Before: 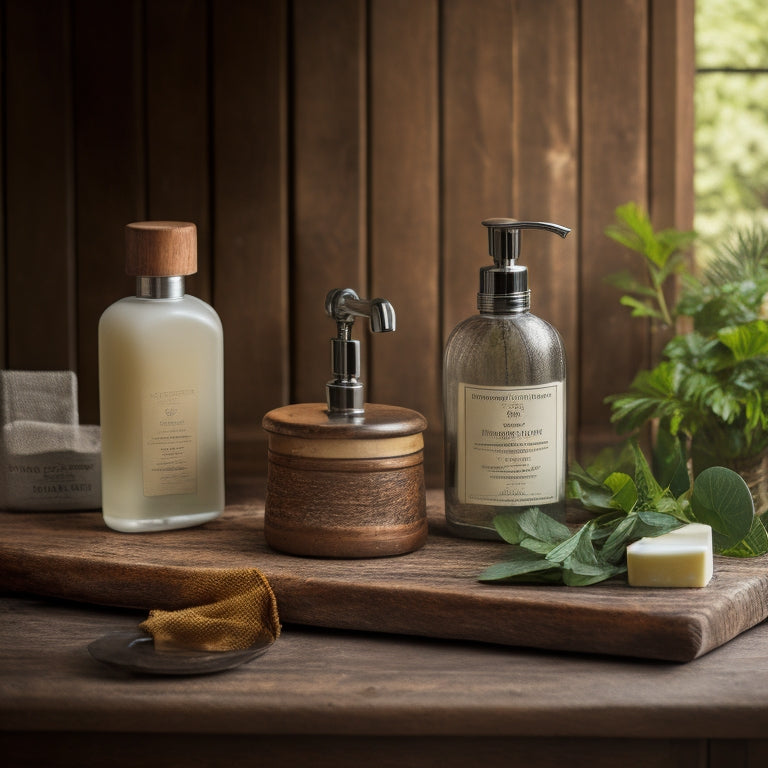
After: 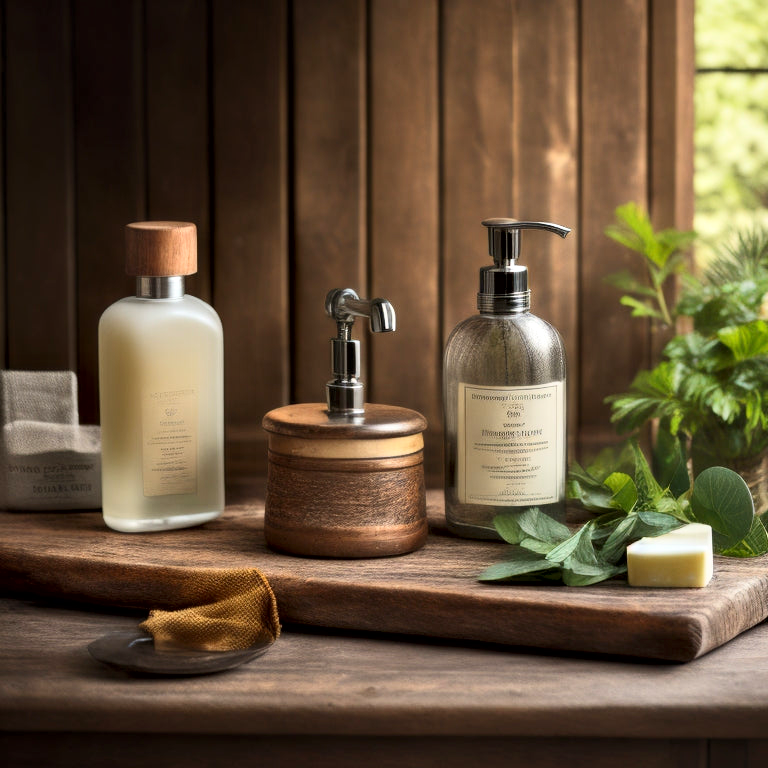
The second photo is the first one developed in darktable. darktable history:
contrast brightness saturation: contrast 0.2, brightness 0.16, saturation 0.22
contrast equalizer: y [[0.514, 0.573, 0.581, 0.508, 0.5, 0.5], [0.5 ×6], [0.5 ×6], [0 ×6], [0 ×6]]
